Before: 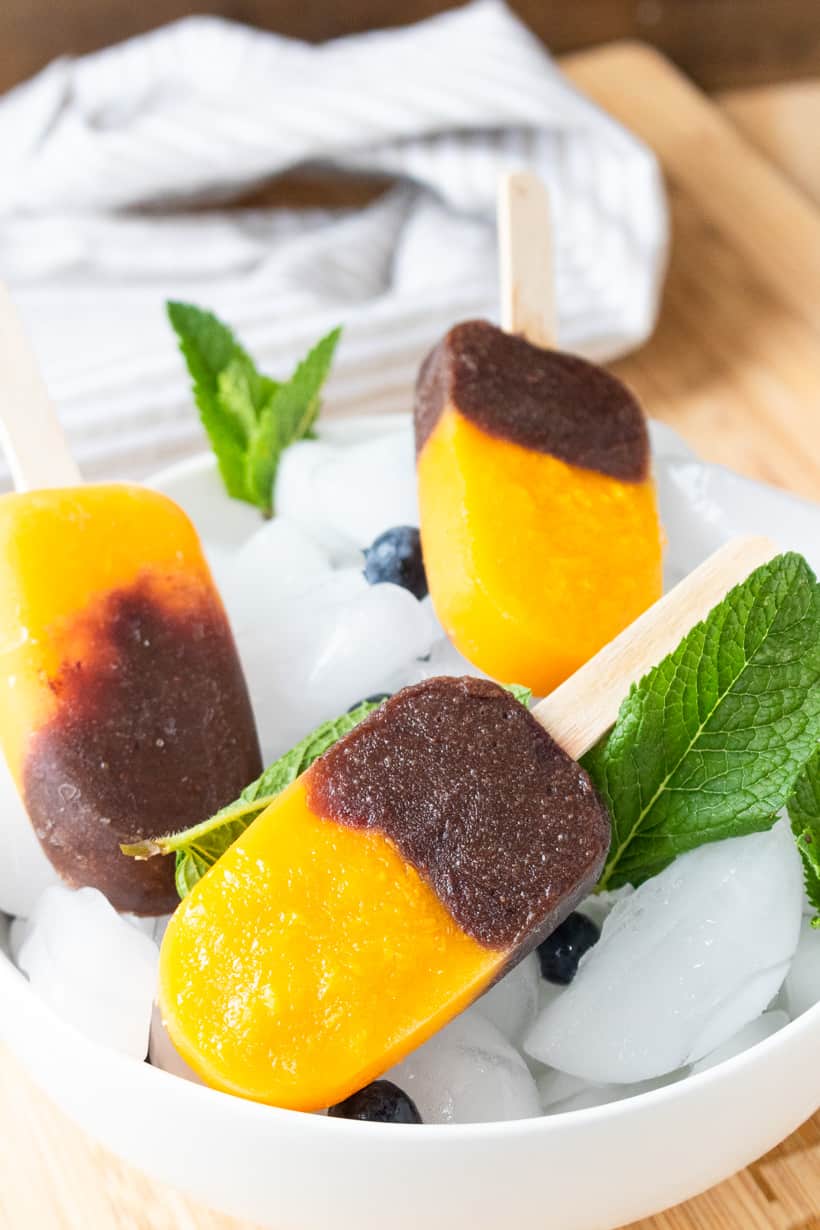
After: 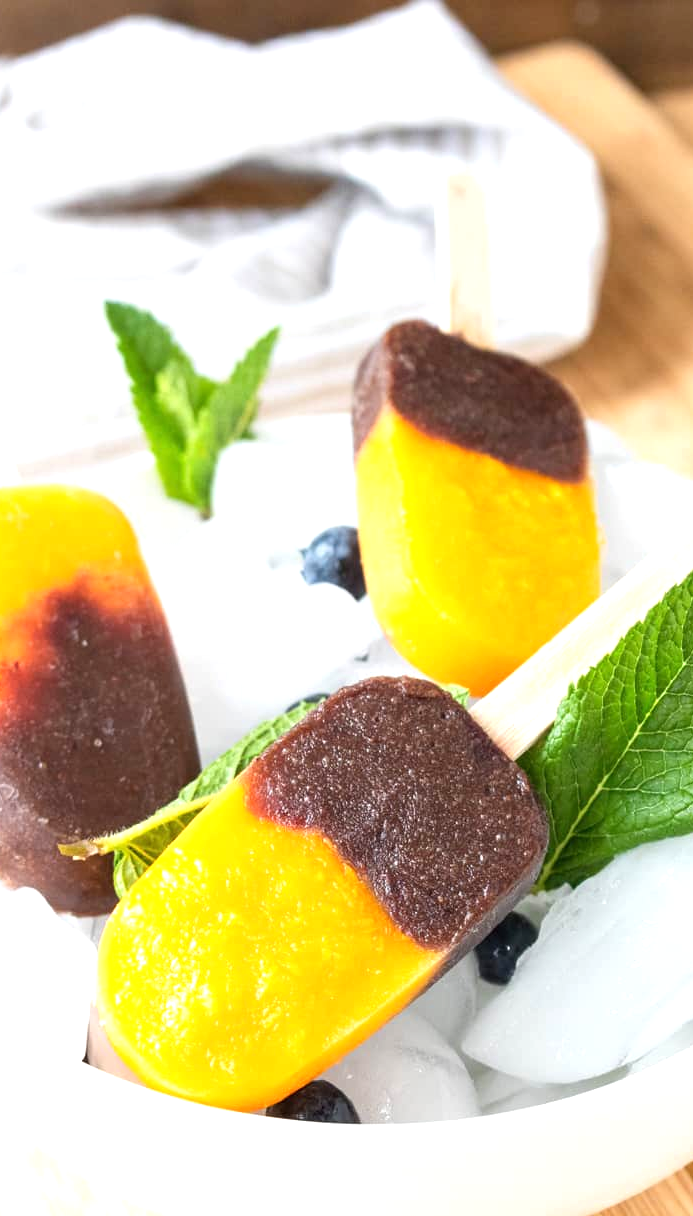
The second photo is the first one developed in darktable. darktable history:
crop: left 7.598%, right 7.873%
exposure: black level correction 0, exposure 0.5 EV, compensate exposure bias true, compensate highlight preservation false
